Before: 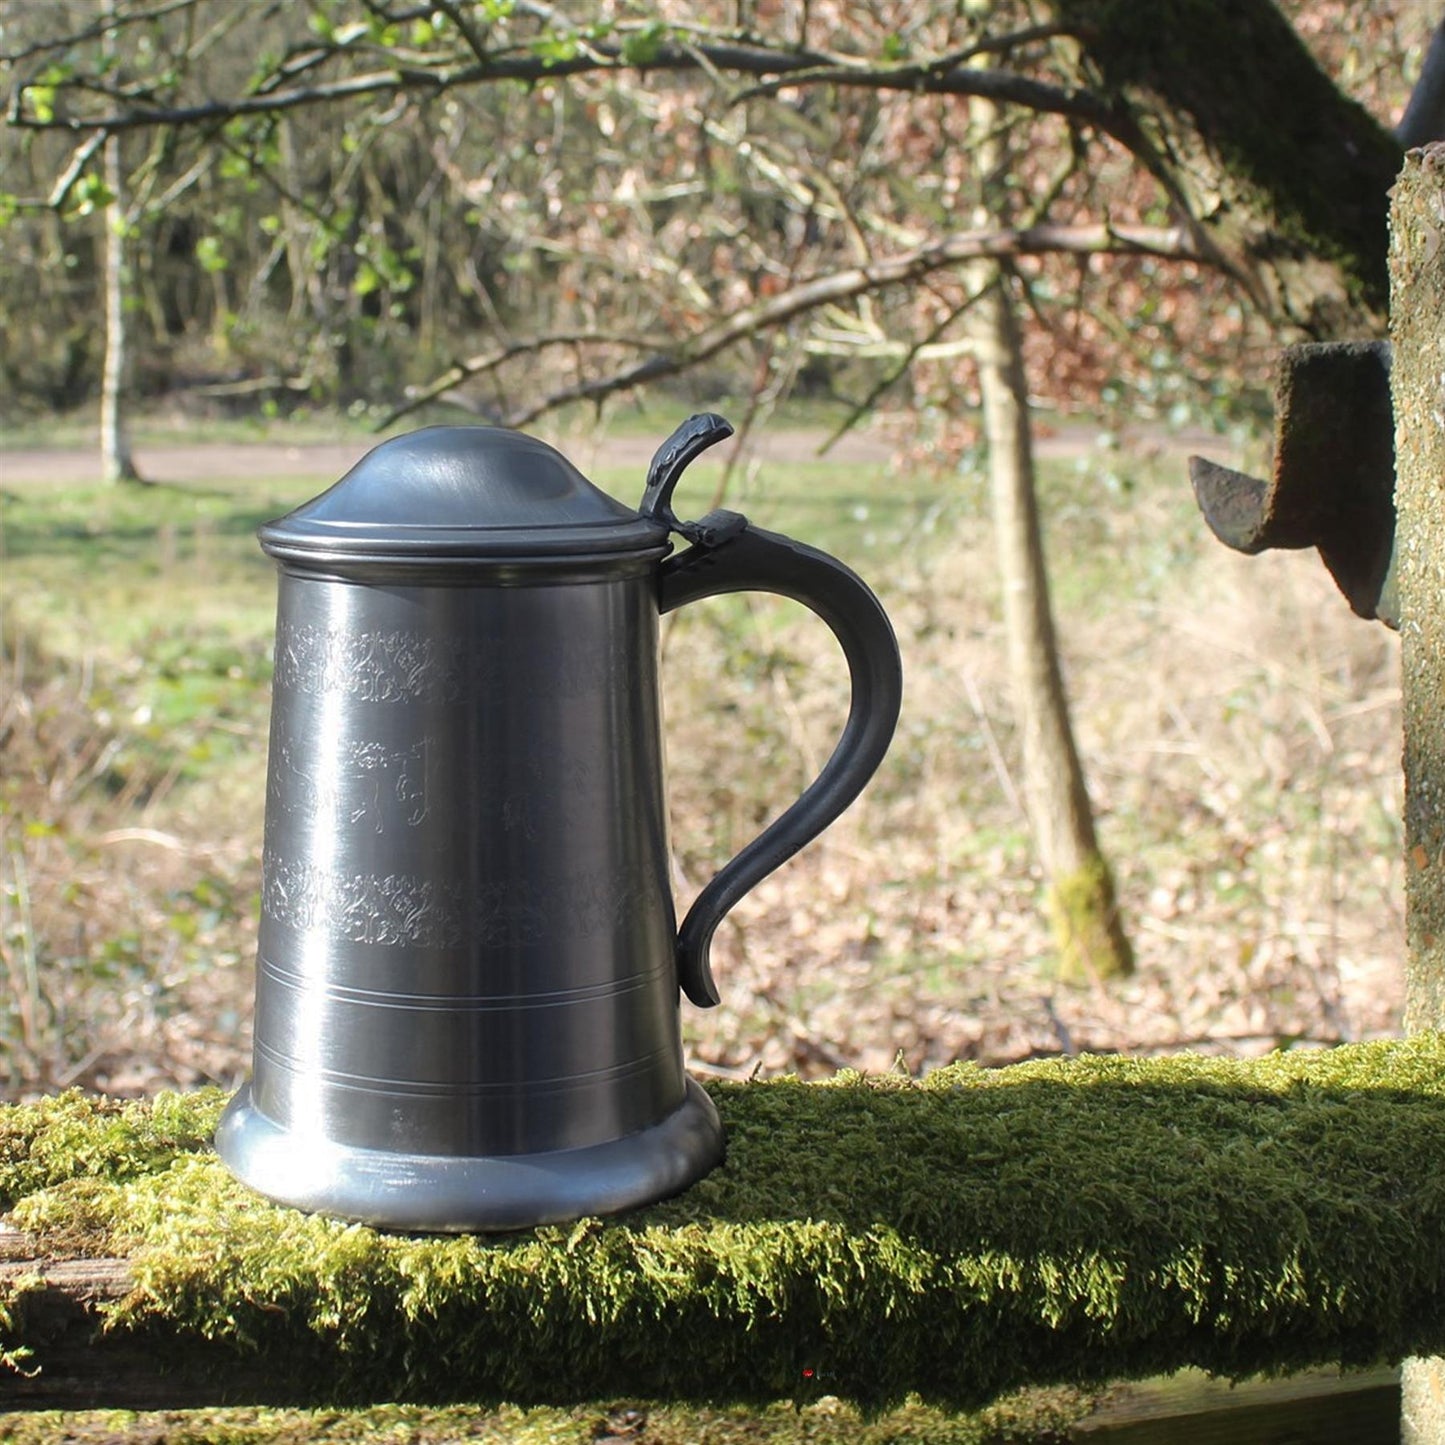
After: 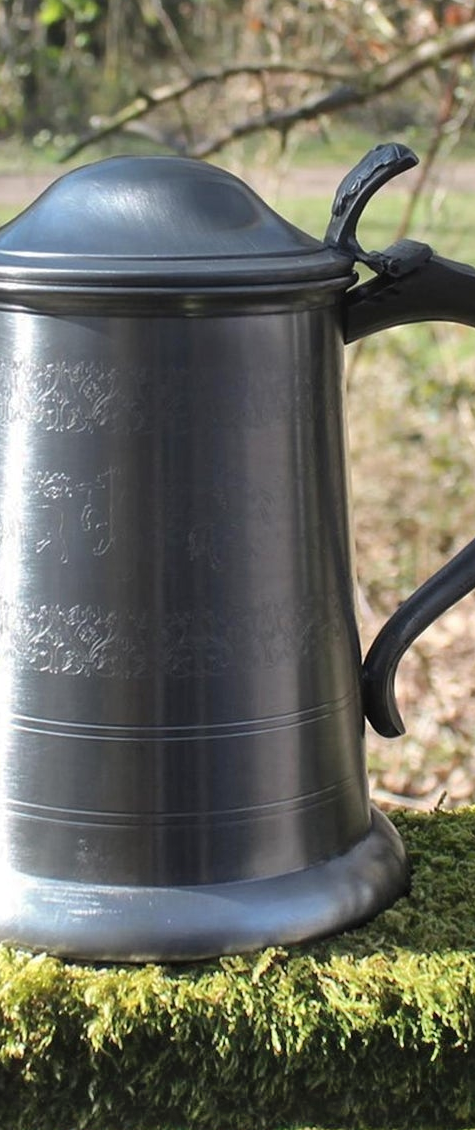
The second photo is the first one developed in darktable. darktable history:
crop and rotate: left 21.848%, top 18.731%, right 45.261%, bottom 3.004%
shadows and highlights: shadows 75.57, highlights -61.12, soften with gaussian
